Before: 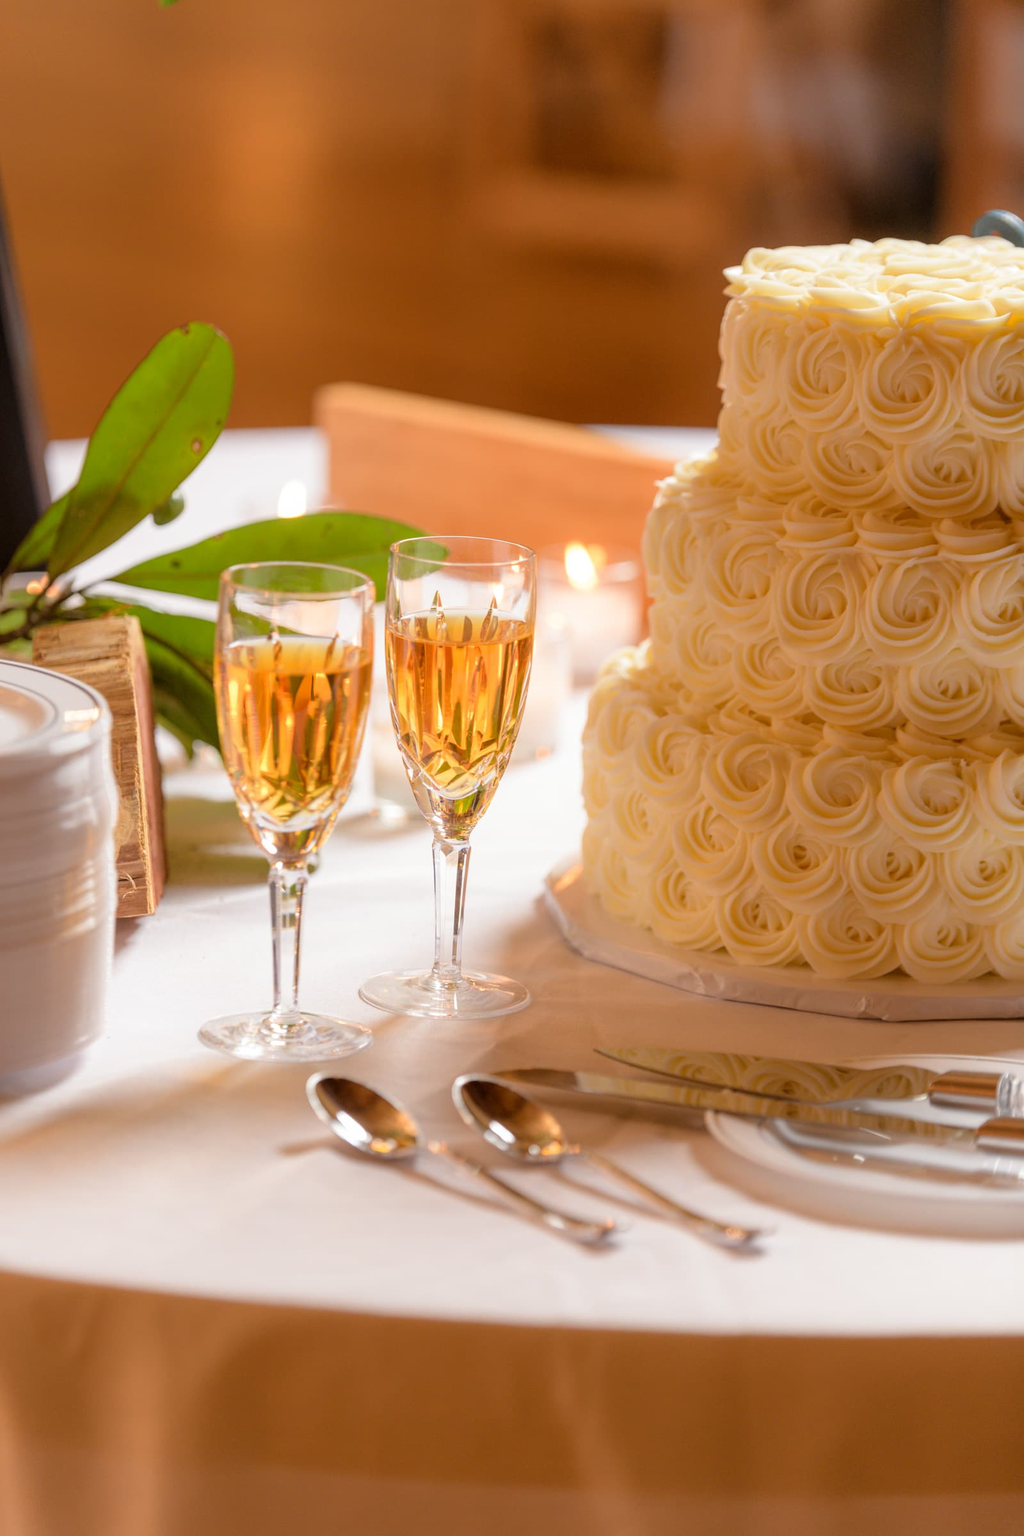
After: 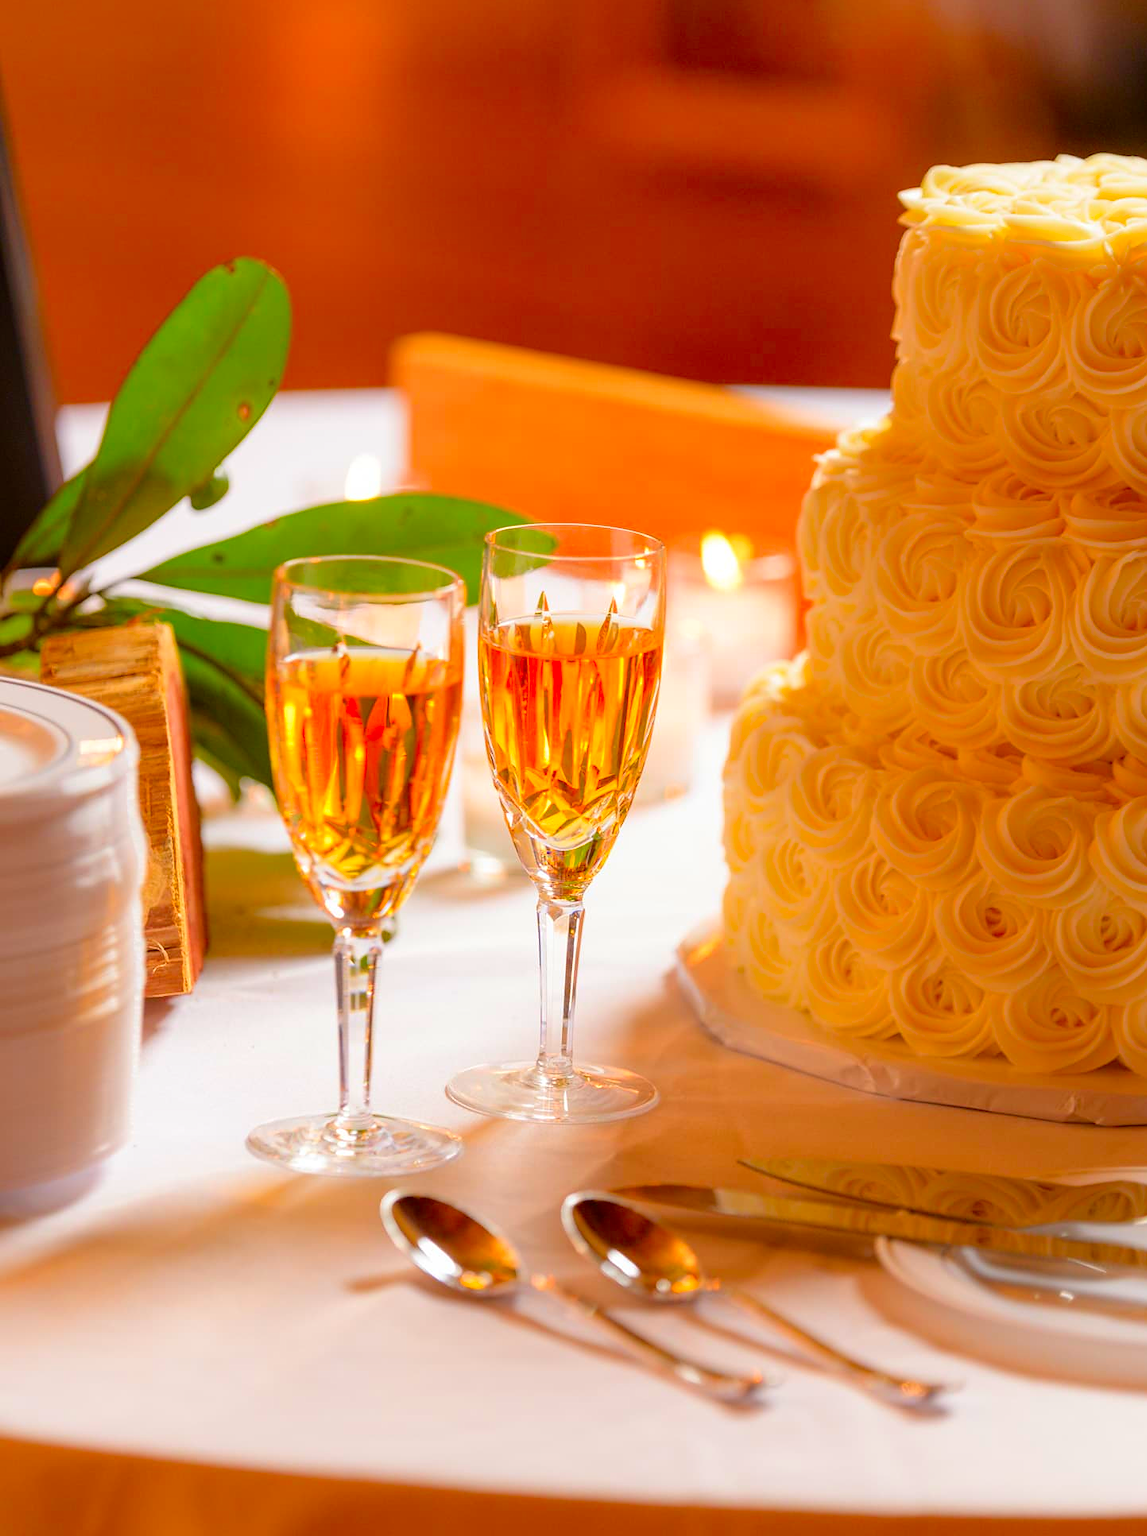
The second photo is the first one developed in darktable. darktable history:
sharpen: radius 1
crop: top 7.49%, right 9.717%, bottom 11.943%
color correction: saturation 1.8
